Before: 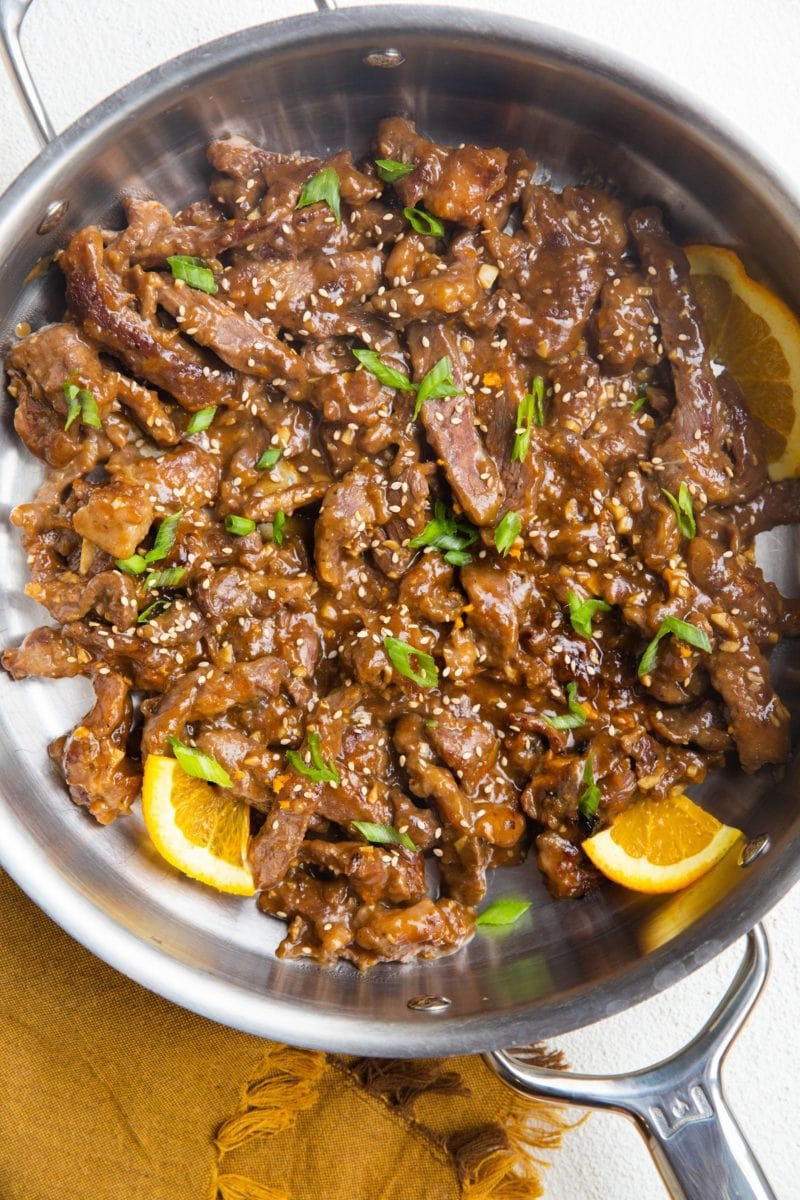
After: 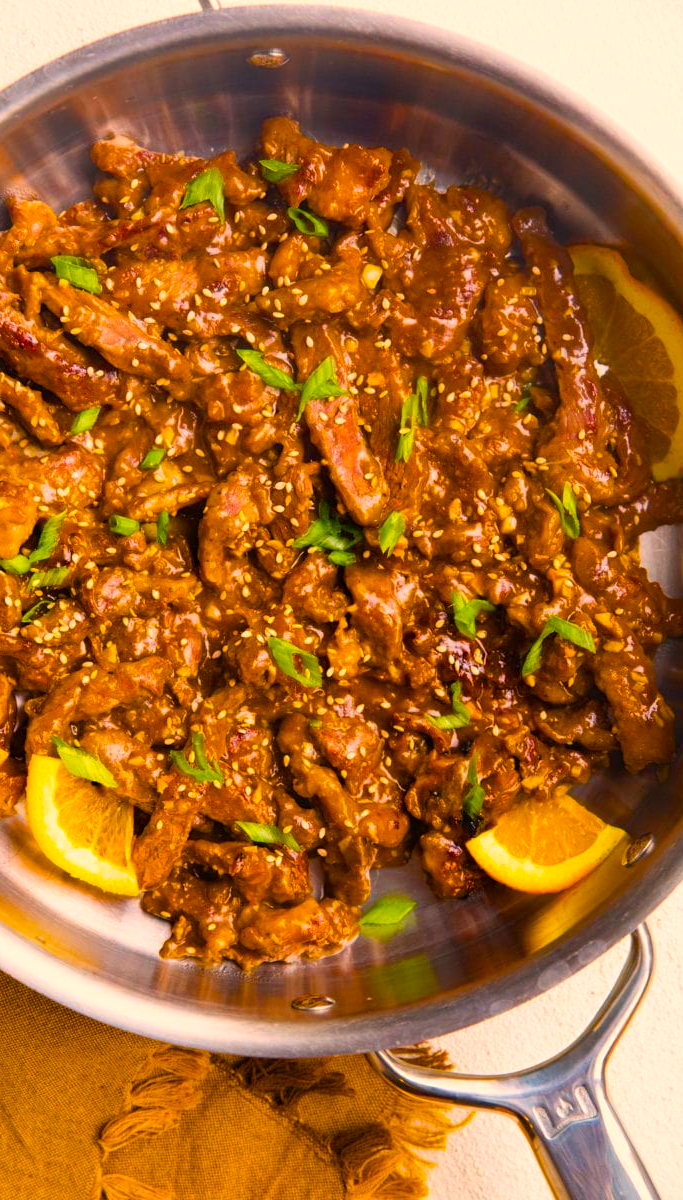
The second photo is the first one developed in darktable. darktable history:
white balance: red 1.127, blue 0.943
color balance rgb: perceptual saturation grading › global saturation 100%
crop and rotate: left 14.584%
